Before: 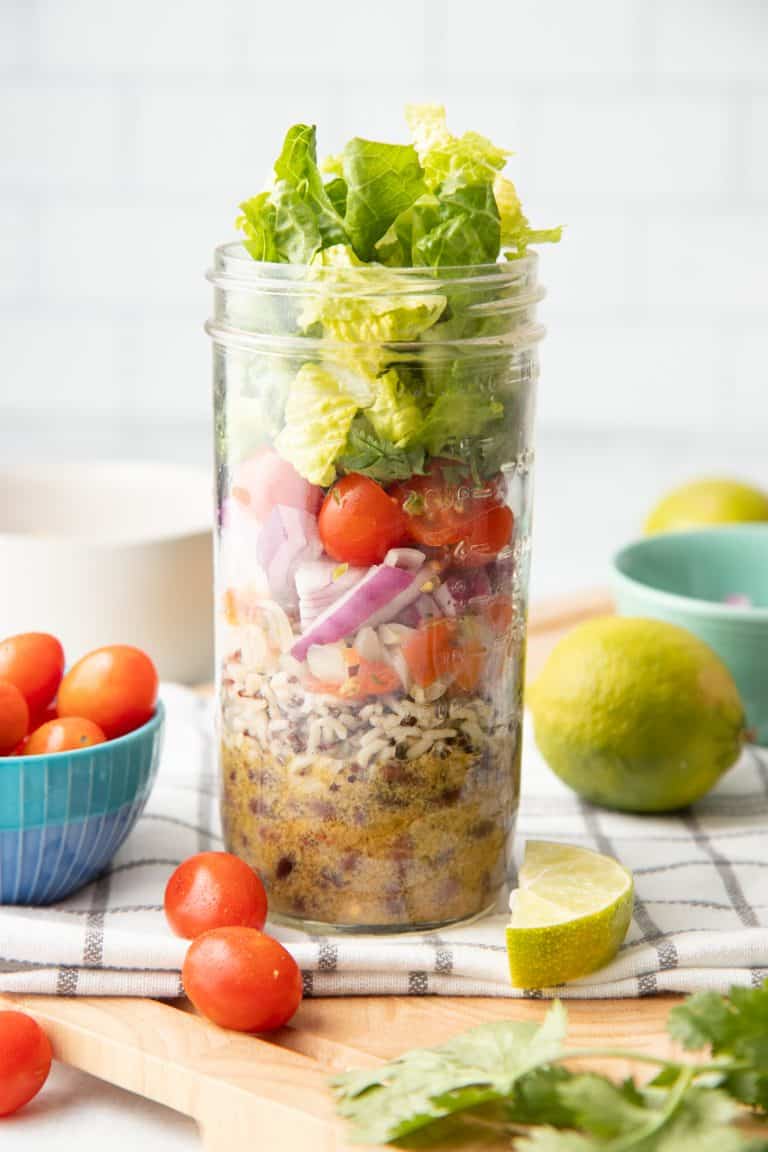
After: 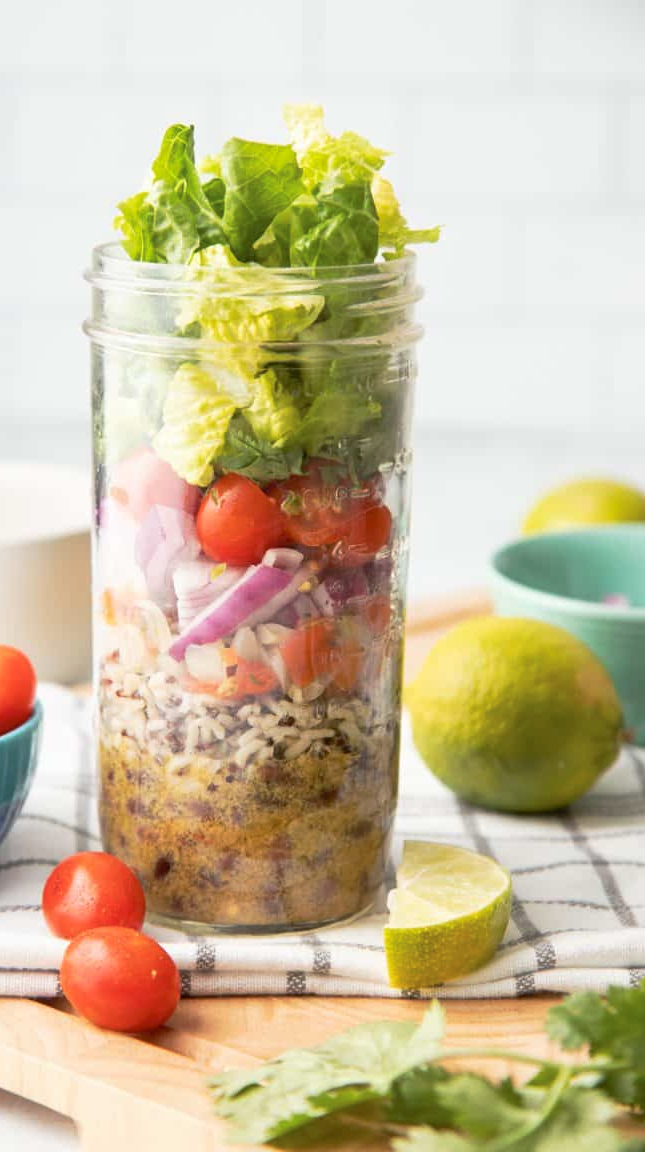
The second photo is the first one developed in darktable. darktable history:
crop: left 15.955%
tone curve: curves: ch0 [(0, 0) (0.15, 0.17) (0.452, 0.437) (0.611, 0.588) (0.751, 0.749) (1, 1)]; ch1 [(0, 0) (0.325, 0.327) (0.412, 0.45) (0.453, 0.484) (0.5, 0.501) (0.541, 0.55) (0.617, 0.612) (0.695, 0.697) (1, 1)]; ch2 [(0, 0) (0.386, 0.397) (0.452, 0.459) (0.505, 0.498) (0.524, 0.547) (0.574, 0.566) (0.633, 0.641) (1, 1)], preserve colors none
